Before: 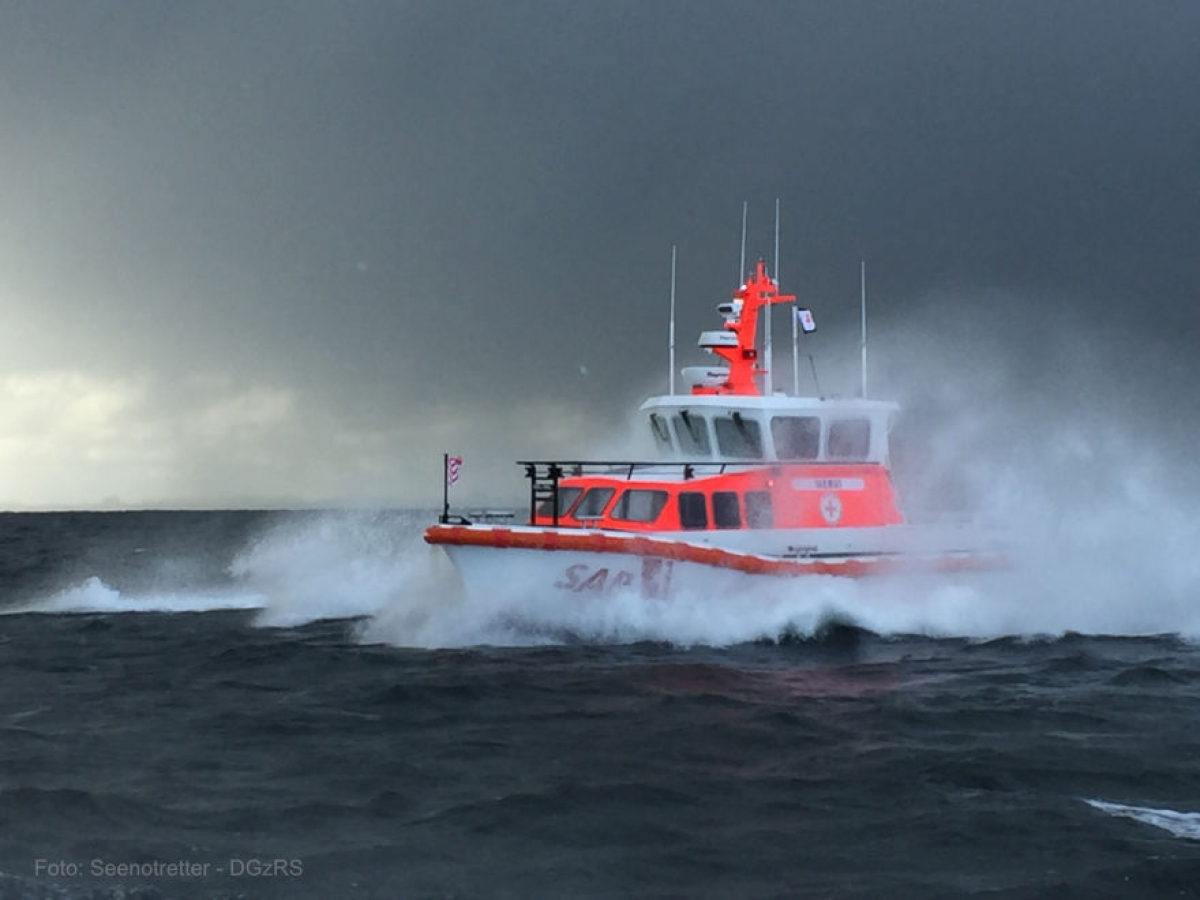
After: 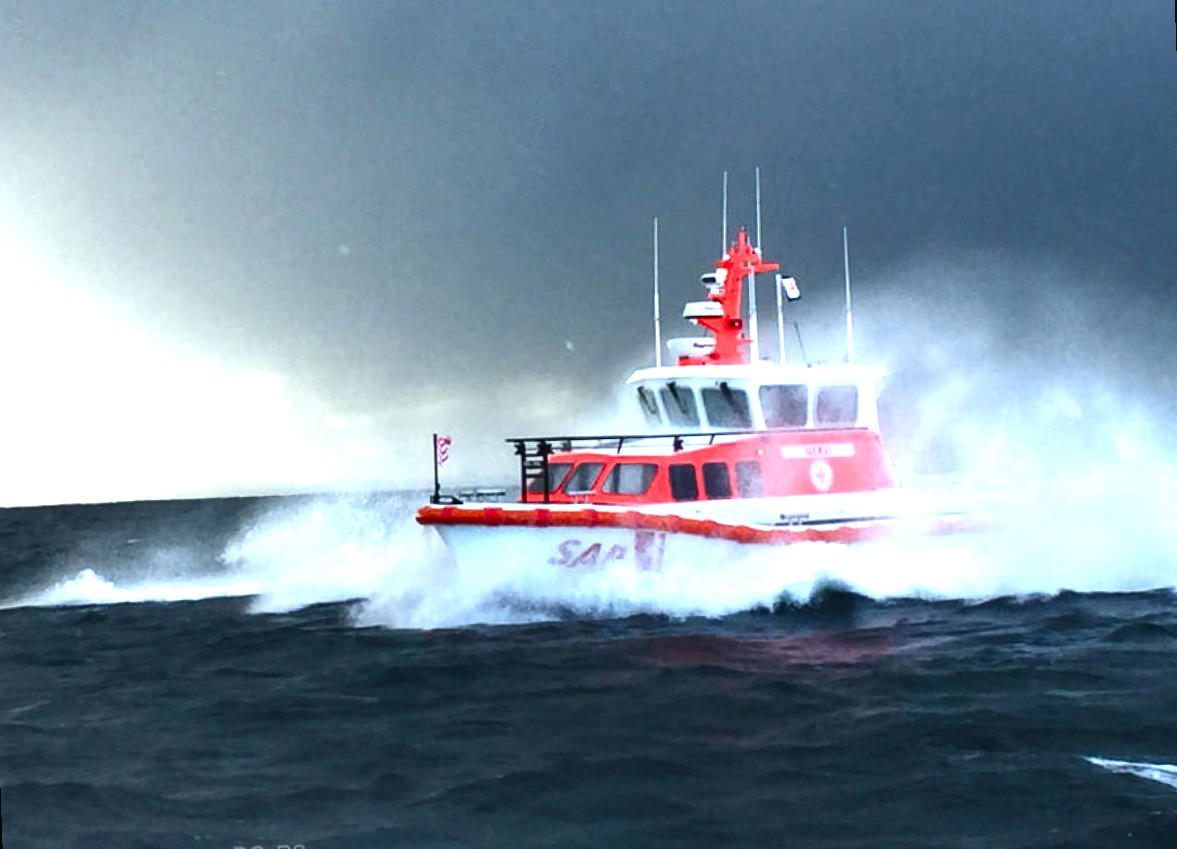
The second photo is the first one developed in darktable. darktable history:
contrast brightness saturation: contrast 0.07, brightness -0.14, saturation 0.11
exposure: black level correction -0.005, exposure 1.002 EV, compensate highlight preservation false
color balance rgb: shadows lift › luminance -20%, power › hue 72.24°, highlights gain › luminance 15%, global offset › hue 171.6°, perceptual saturation grading › highlights -15%, perceptual saturation grading › shadows 25%, global vibrance 35%, contrast 10%
rotate and perspective: rotation -2°, crop left 0.022, crop right 0.978, crop top 0.049, crop bottom 0.951
